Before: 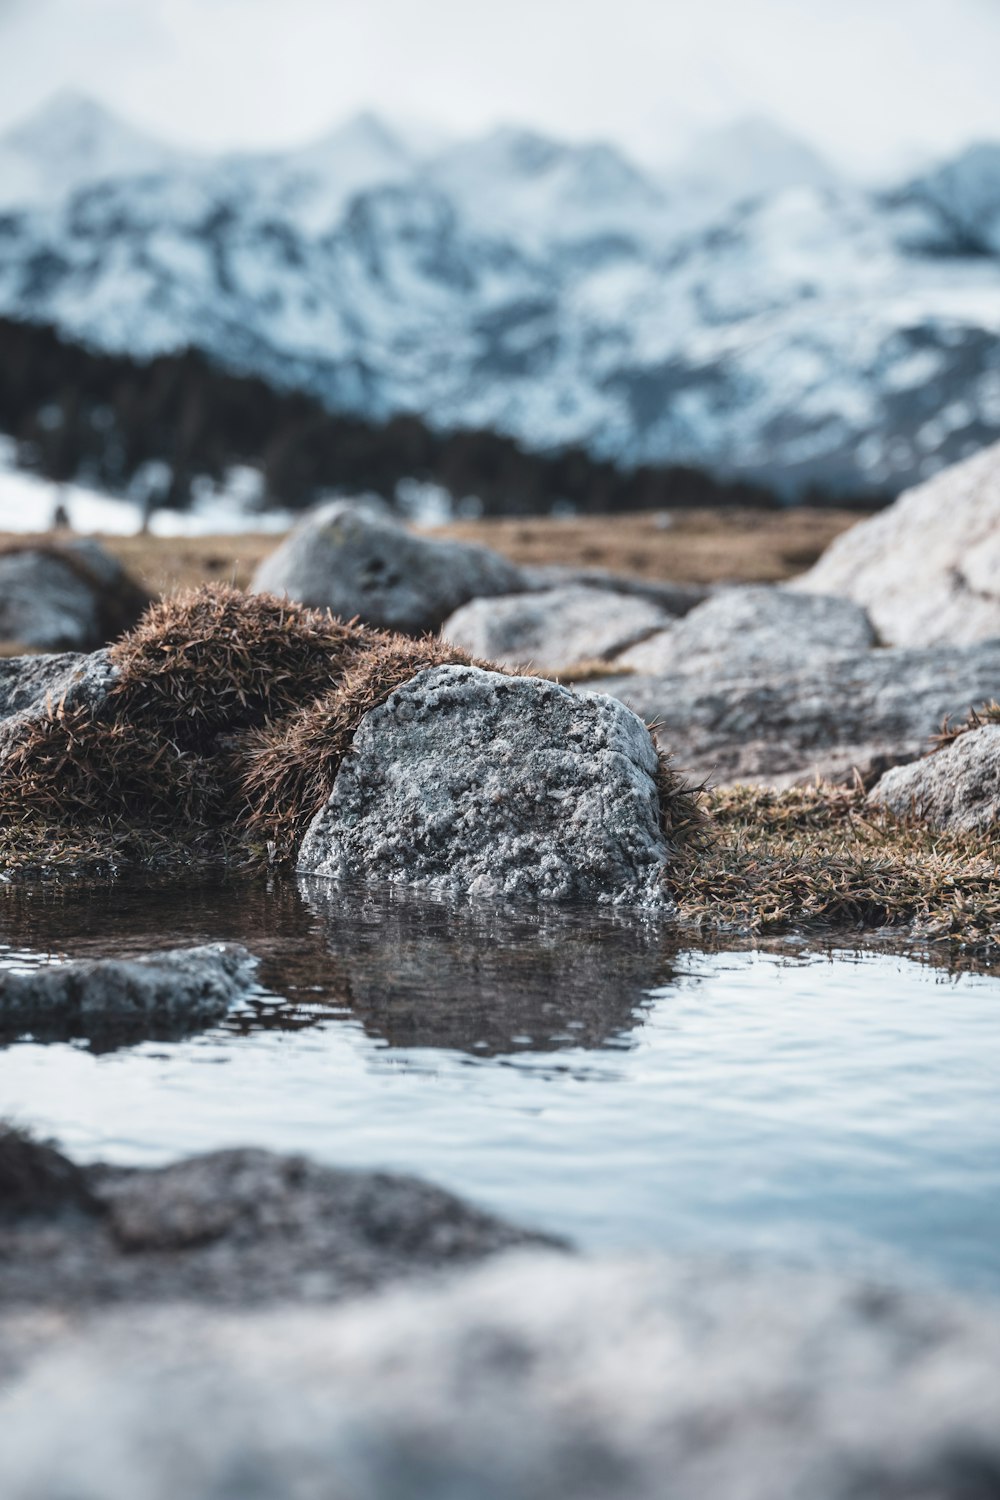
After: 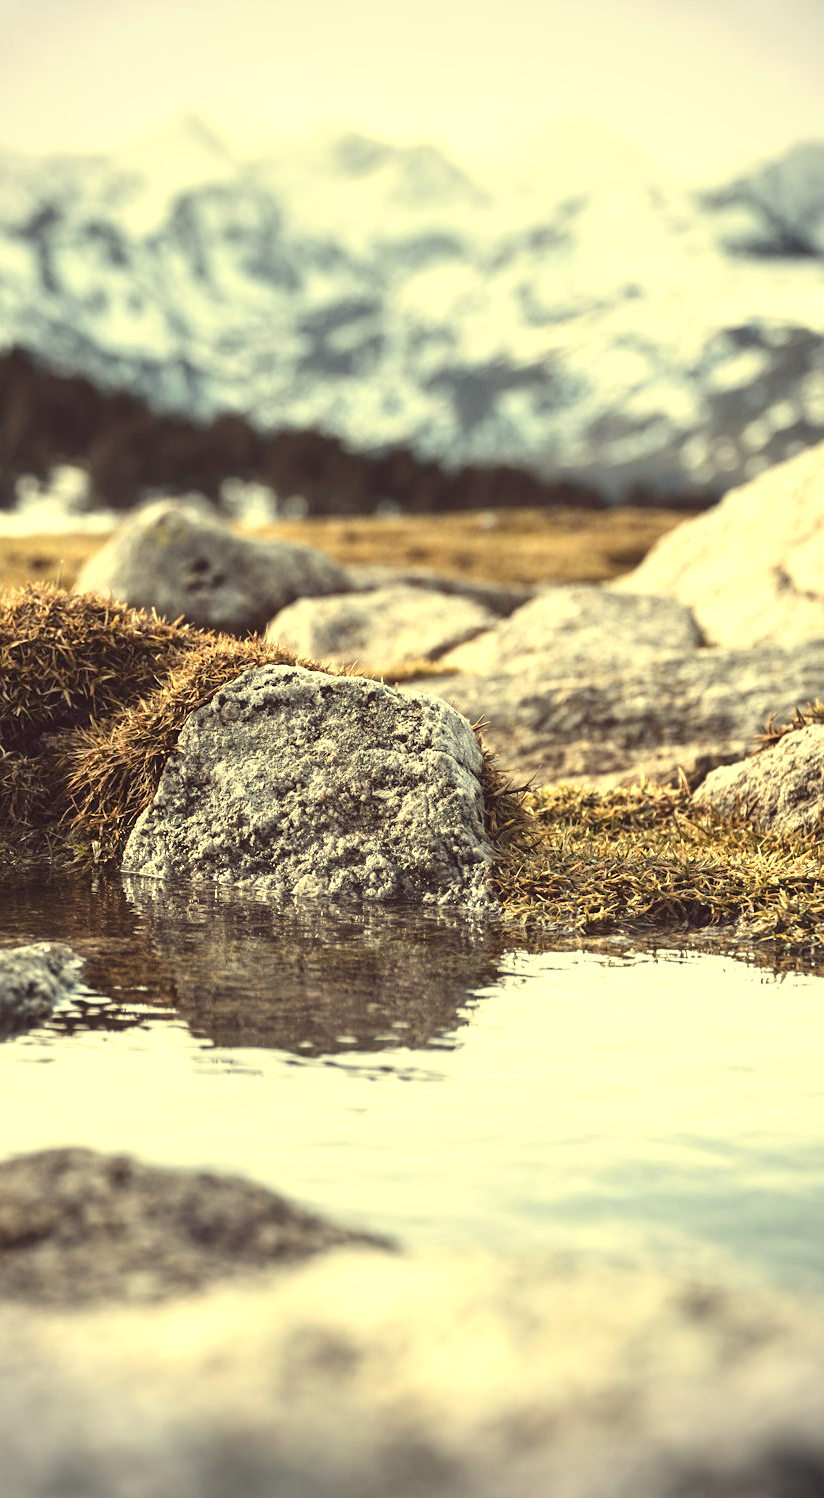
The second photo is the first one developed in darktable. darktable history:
exposure: black level correction 0, exposure 0.693 EV, compensate highlight preservation false
crop: left 17.577%, bottom 0.039%
contrast brightness saturation: contrast 0.055
tone equalizer: mask exposure compensation -0.497 EV
sharpen: amount 0.205
color correction: highlights a* -0.577, highlights b* 39.86, shadows a* 9.38, shadows b* -0.744
vignetting: fall-off radius 32.38%, brightness -0.337, dithering 8-bit output, unbound false
